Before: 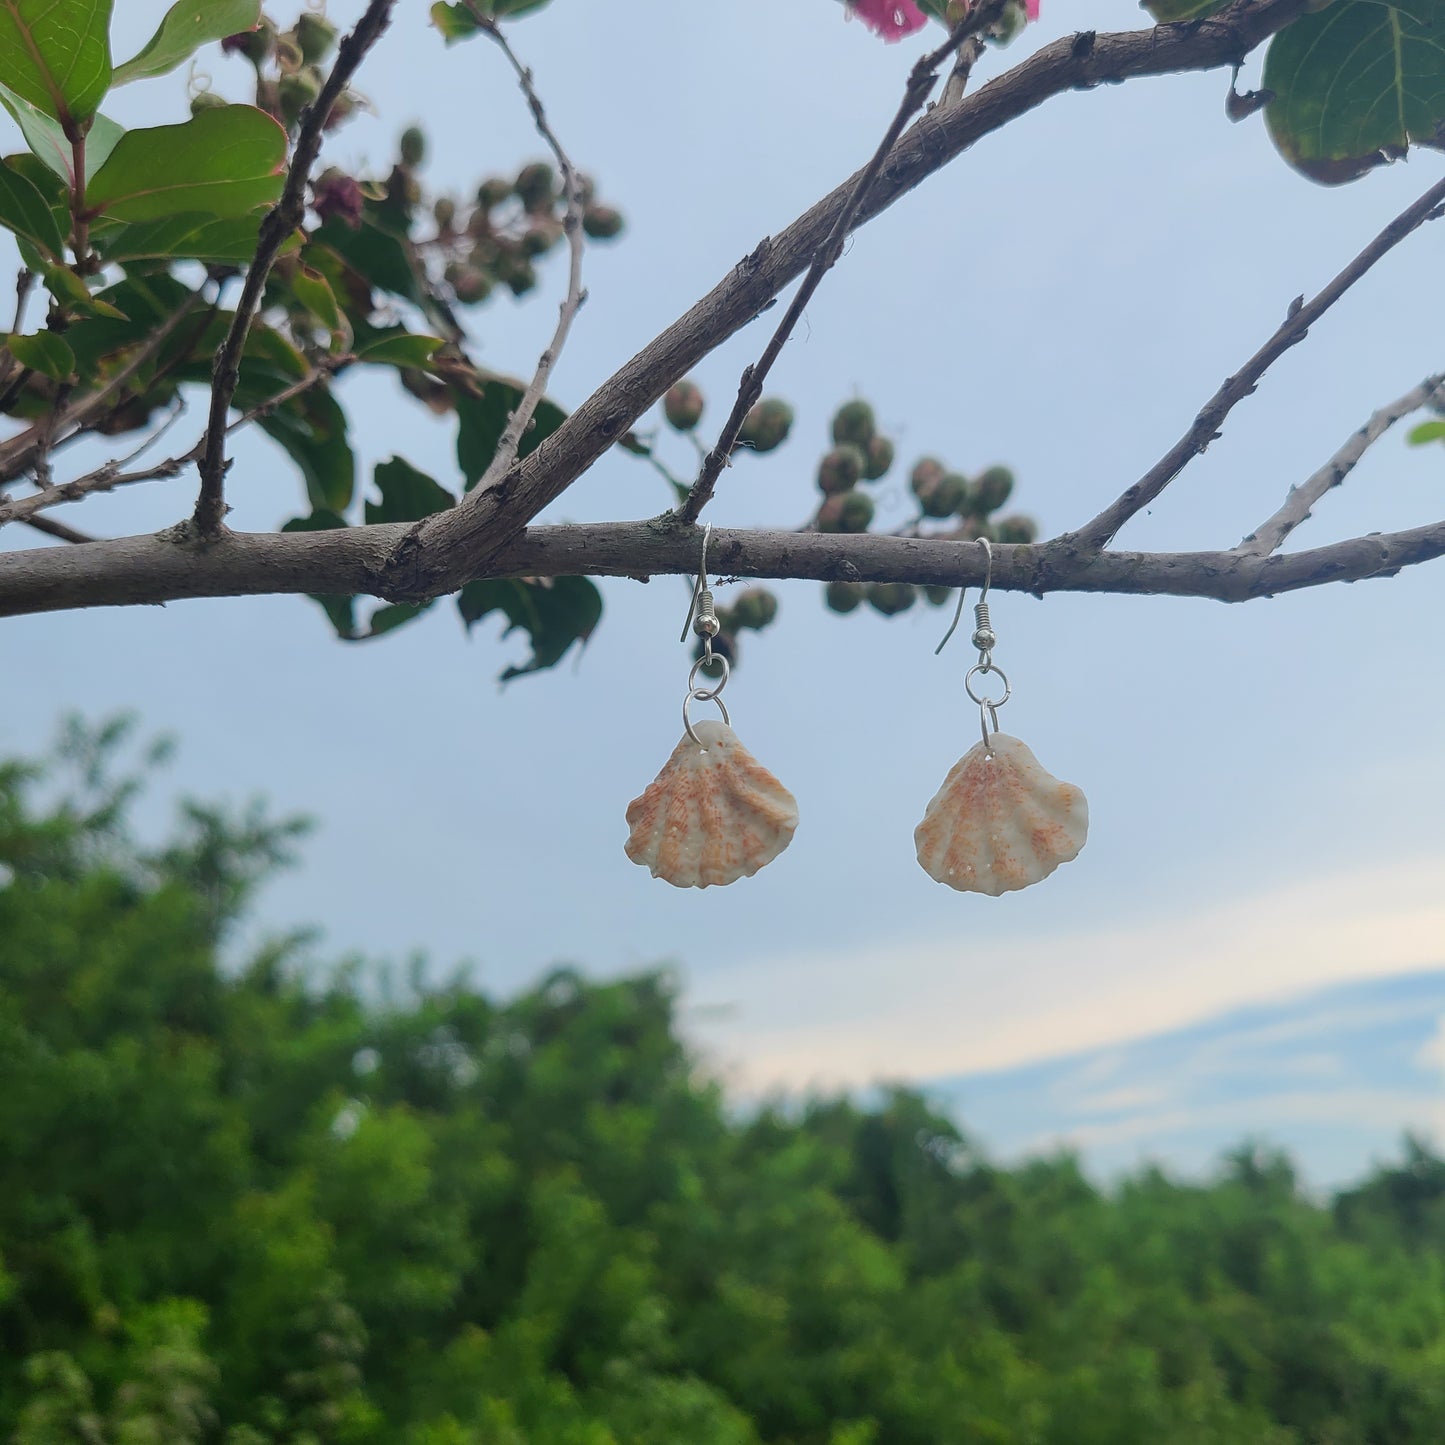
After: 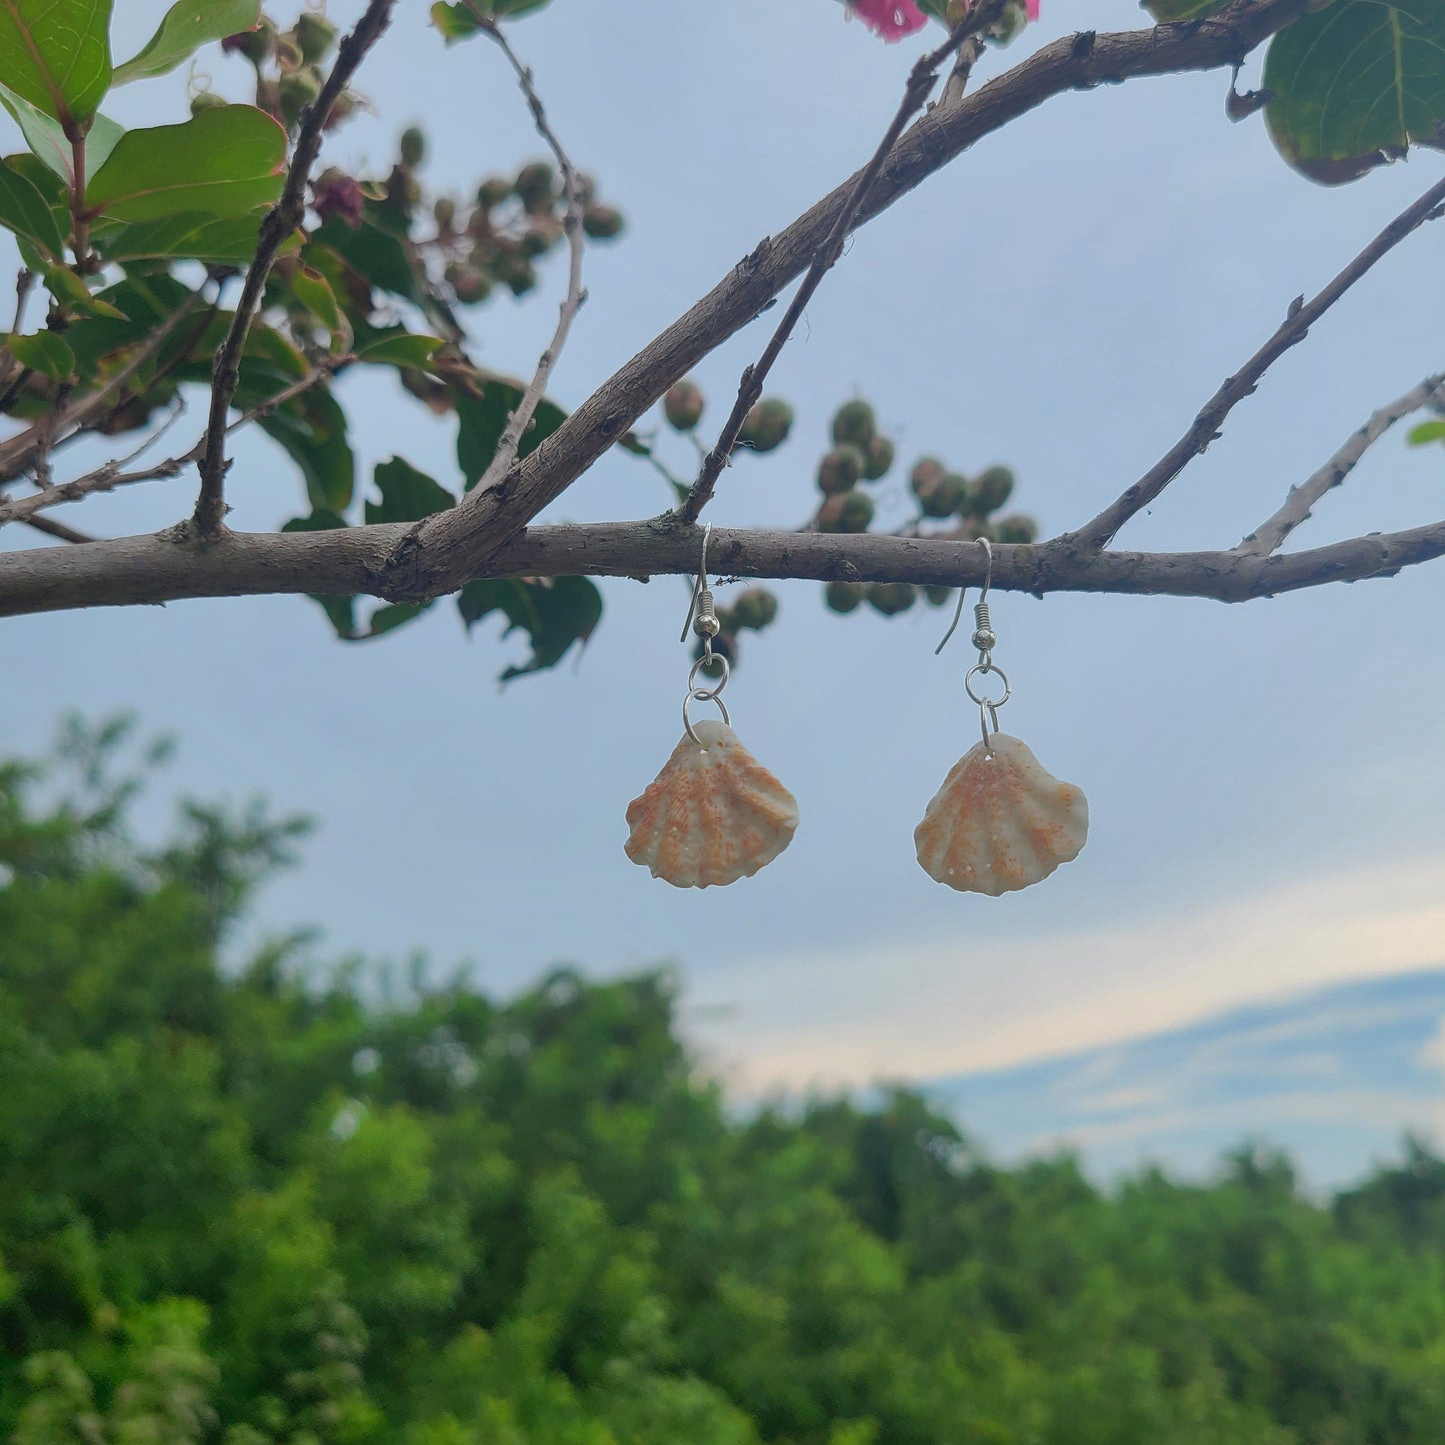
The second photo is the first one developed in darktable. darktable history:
shadows and highlights: on, module defaults
exposure: black level correction 0.001, compensate highlight preservation false
contrast brightness saturation: contrast 0.046
